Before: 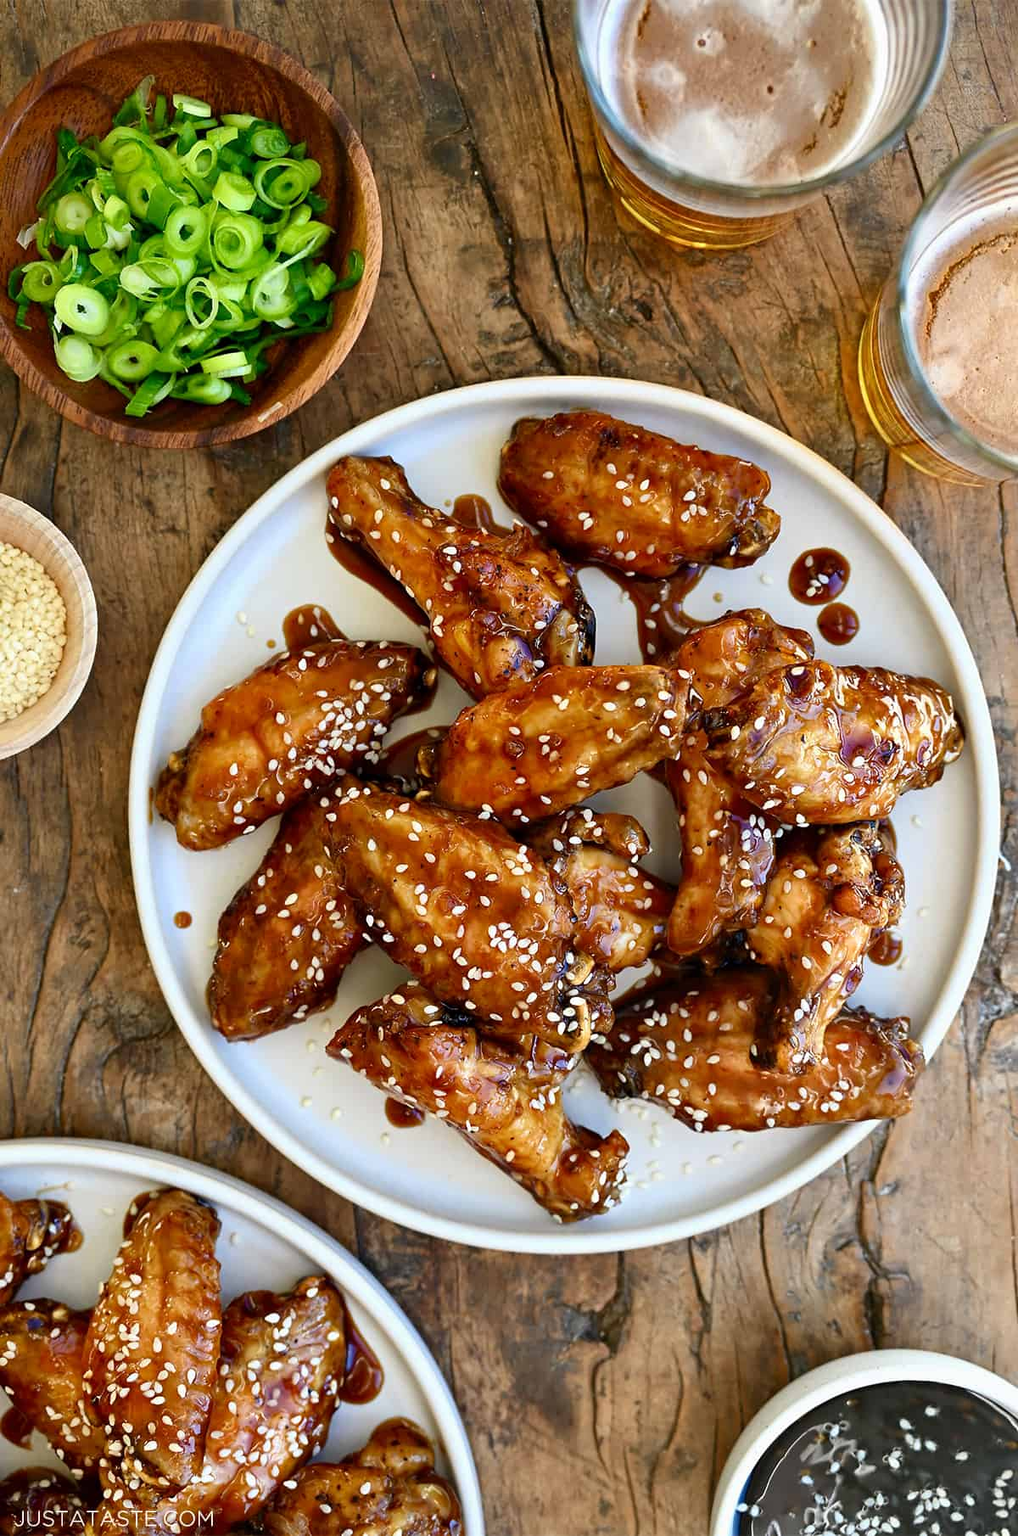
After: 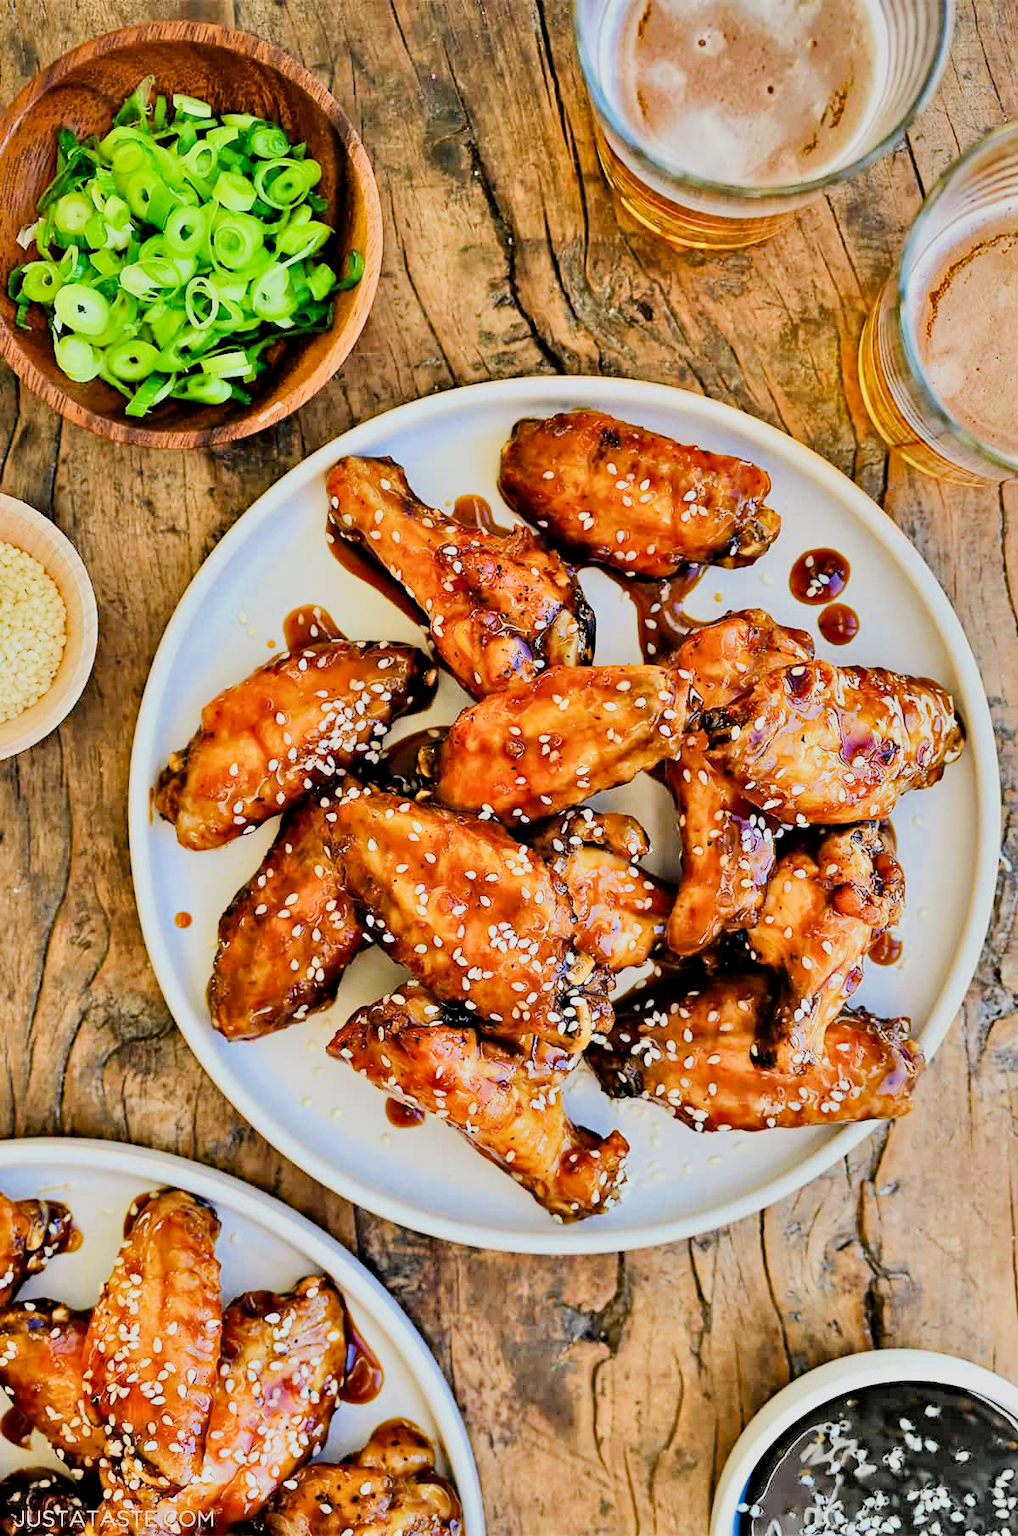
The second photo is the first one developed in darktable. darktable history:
tone equalizer: -7 EV 0.155 EV, -6 EV 0.619 EV, -5 EV 1.15 EV, -4 EV 1.32 EV, -3 EV 1.16 EV, -2 EV 0.6 EV, -1 EV 0.167 EV, edges refinement/feathering 500, mask exposure compensation -1.57 EV, preserve details guided filter
haze removal: strength 0.284, distance 0.248, compatibility mode true, adaptive false
filmic rgb: black relative exposure -5.12 EV, white relative exposure 3.99 EV, hardness 2.88, contrast 1.192
shadows and highlights: shadows 60.26, highlights -60.12, soften with gaussian
